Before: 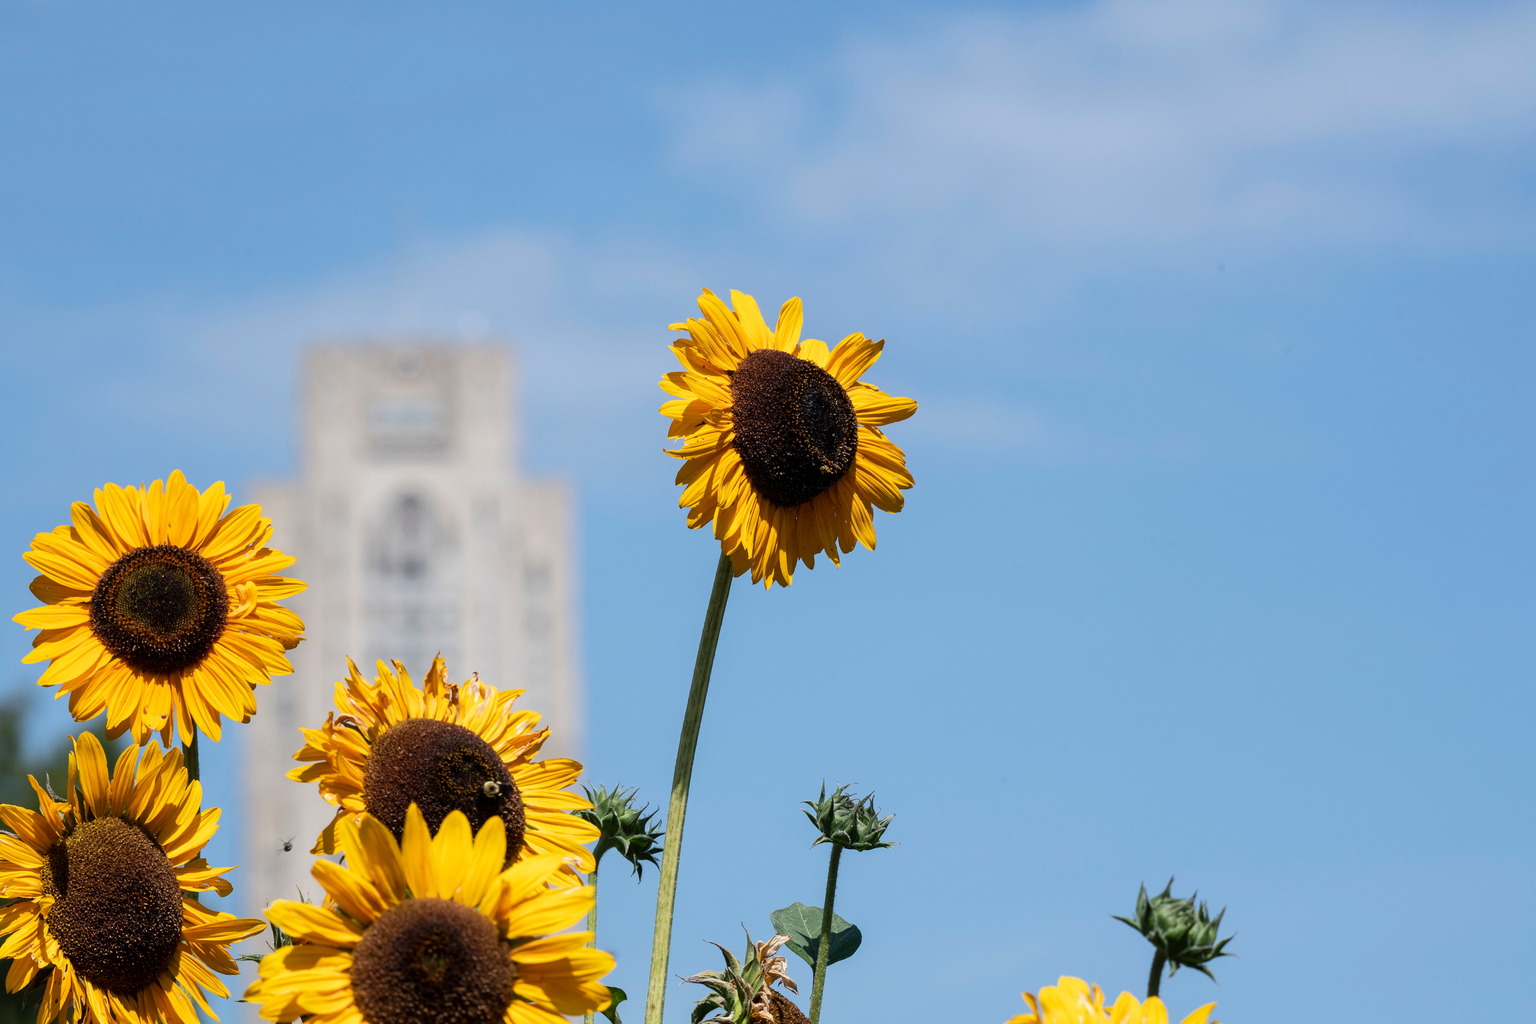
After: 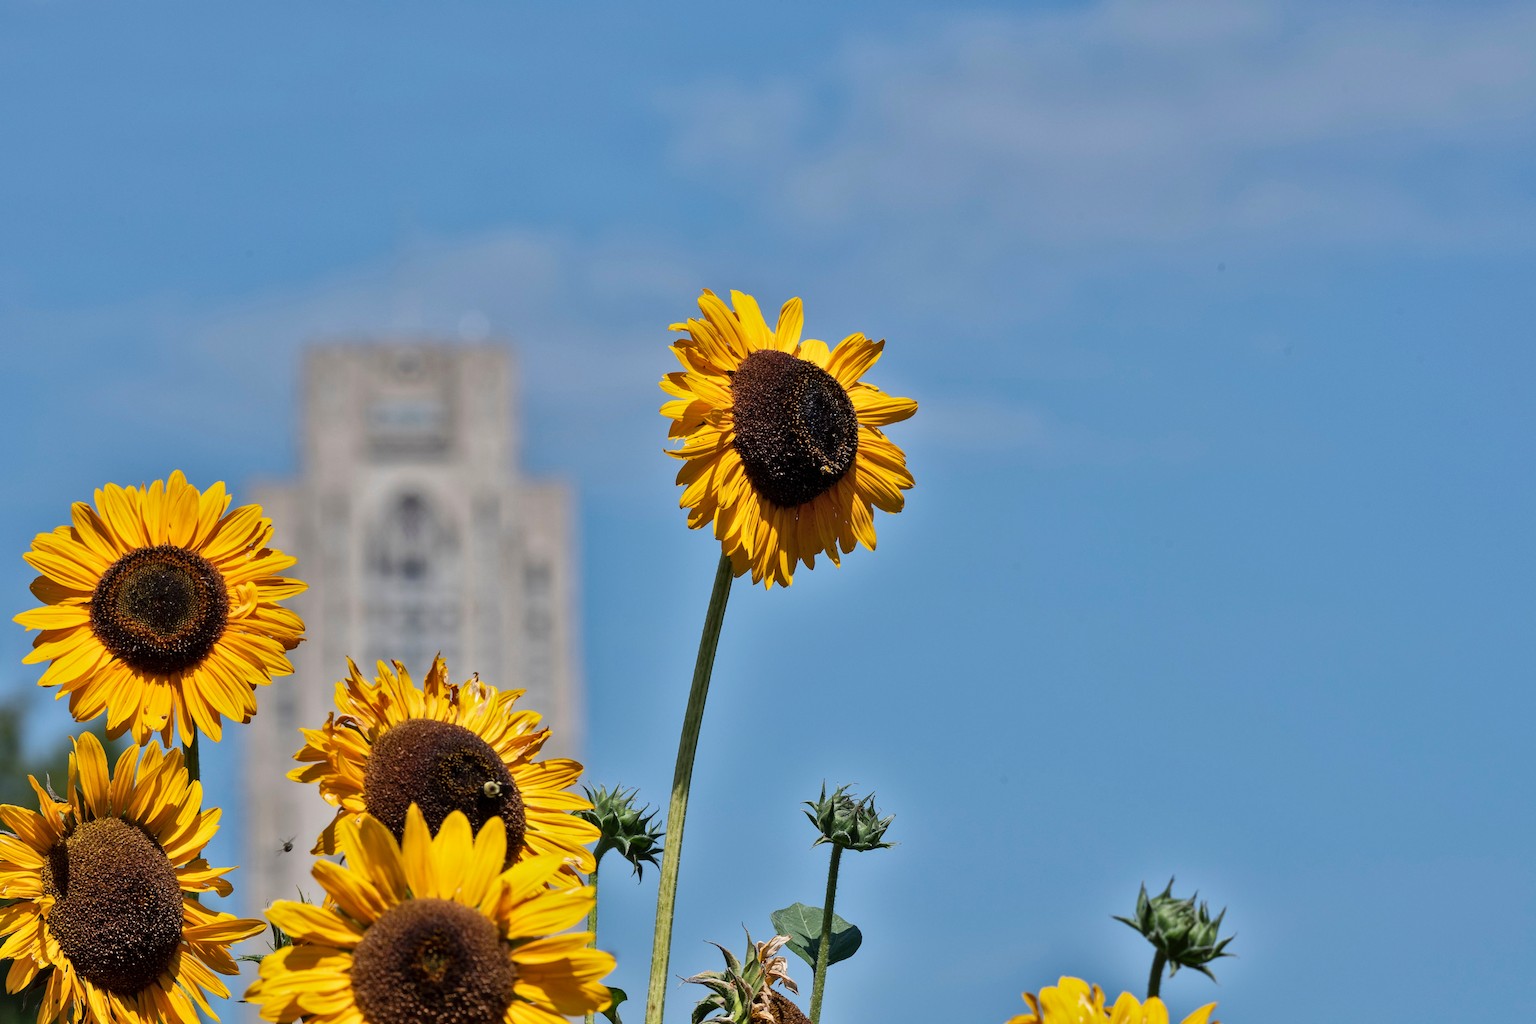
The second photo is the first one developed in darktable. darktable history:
shadows and highlights: white point adjustment 0.1, highlights -70.88, highlights color adjustment 73.55%, soften with gaussian
